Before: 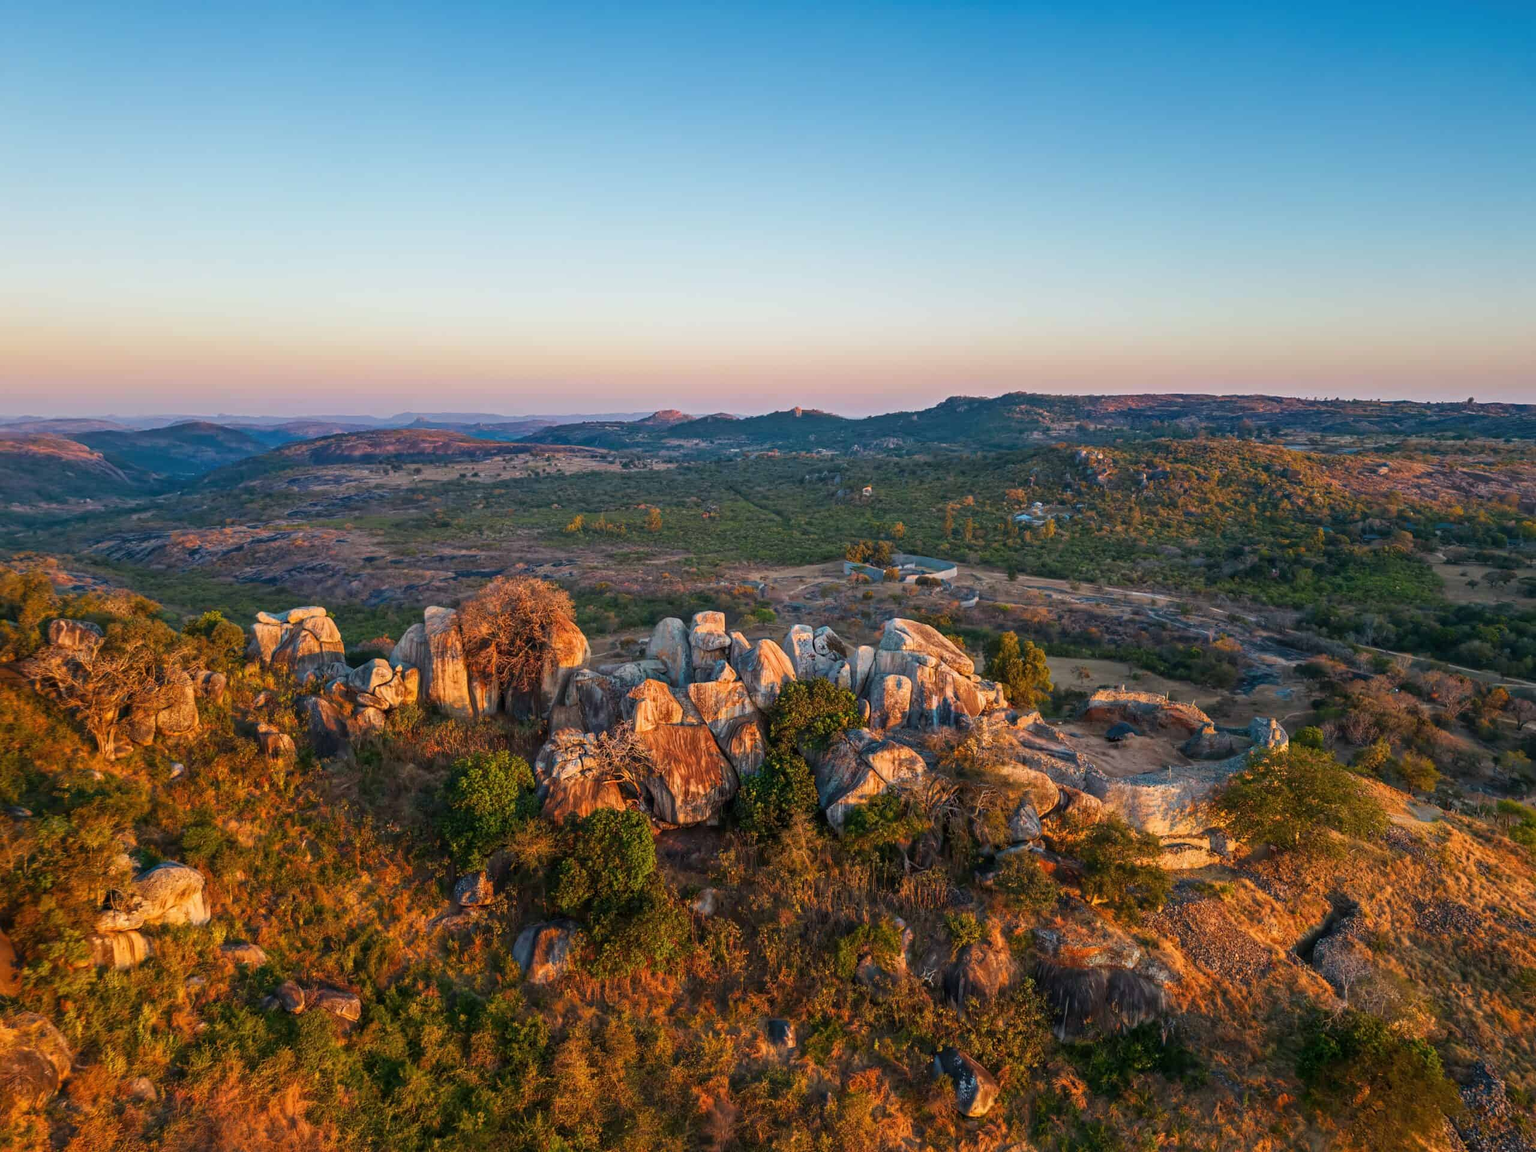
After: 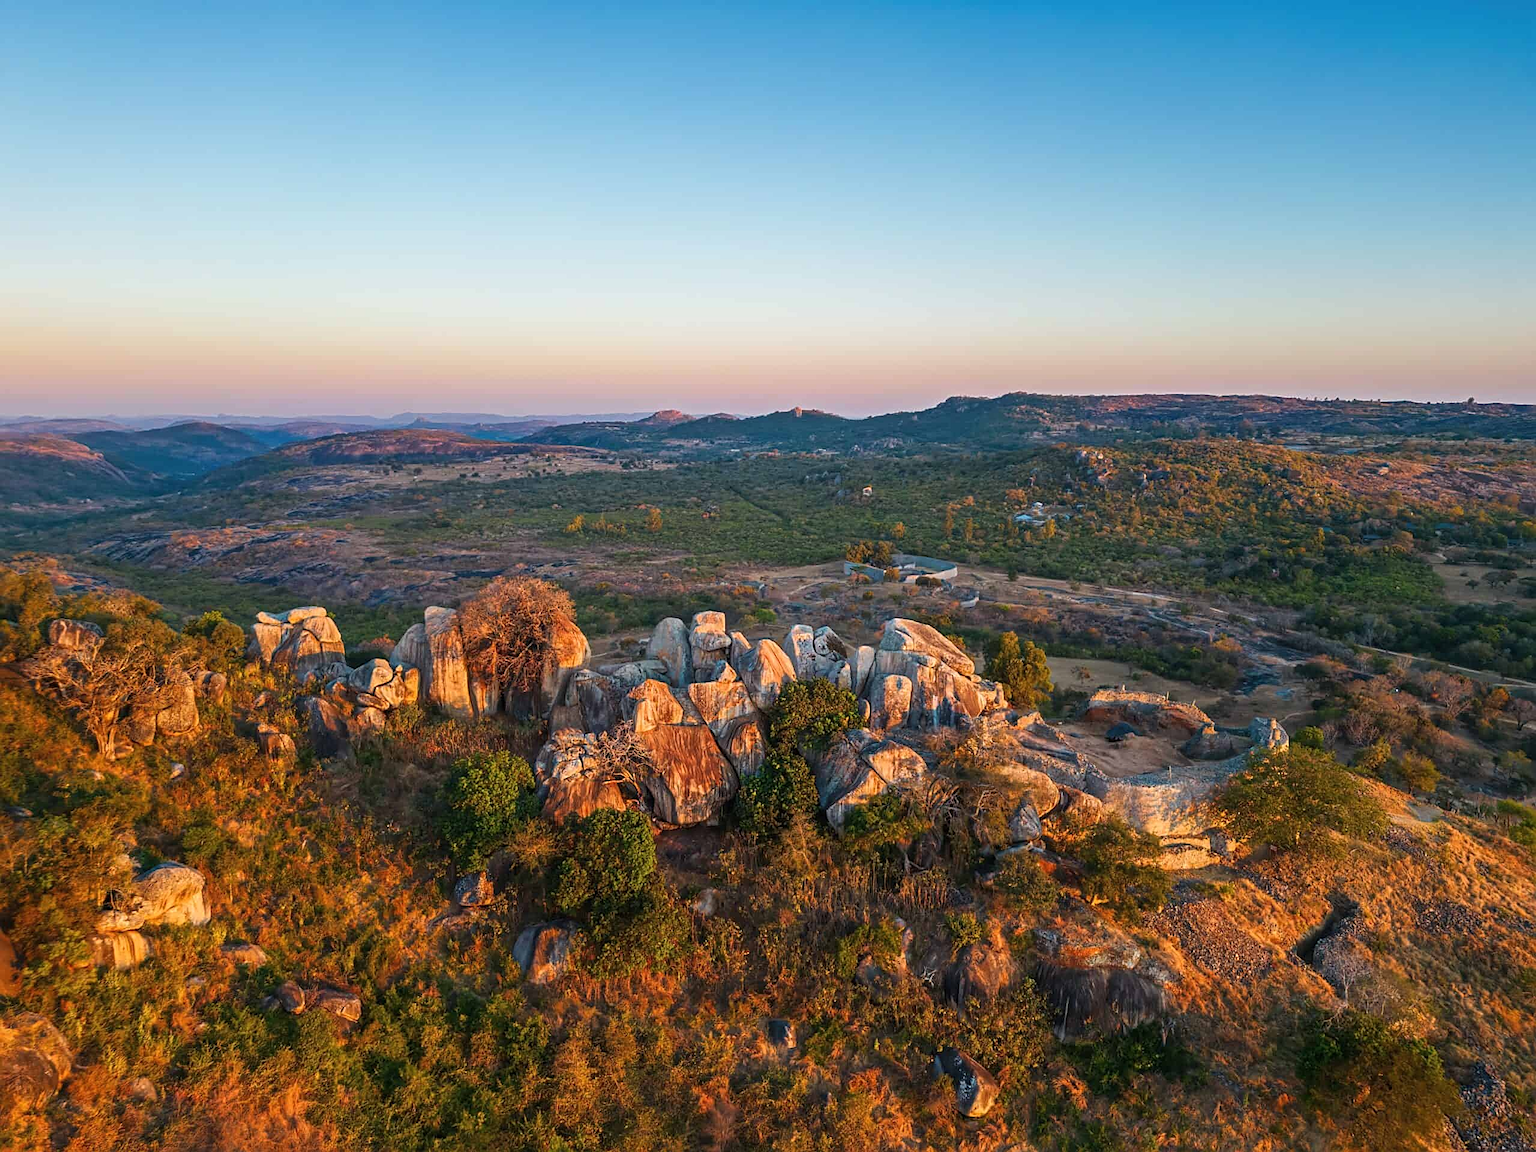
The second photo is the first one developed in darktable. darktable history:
sharpen: on, module defaults
exposure: black level correction -0.001, exposure 0.08 EV, compensate highlight preservation false
